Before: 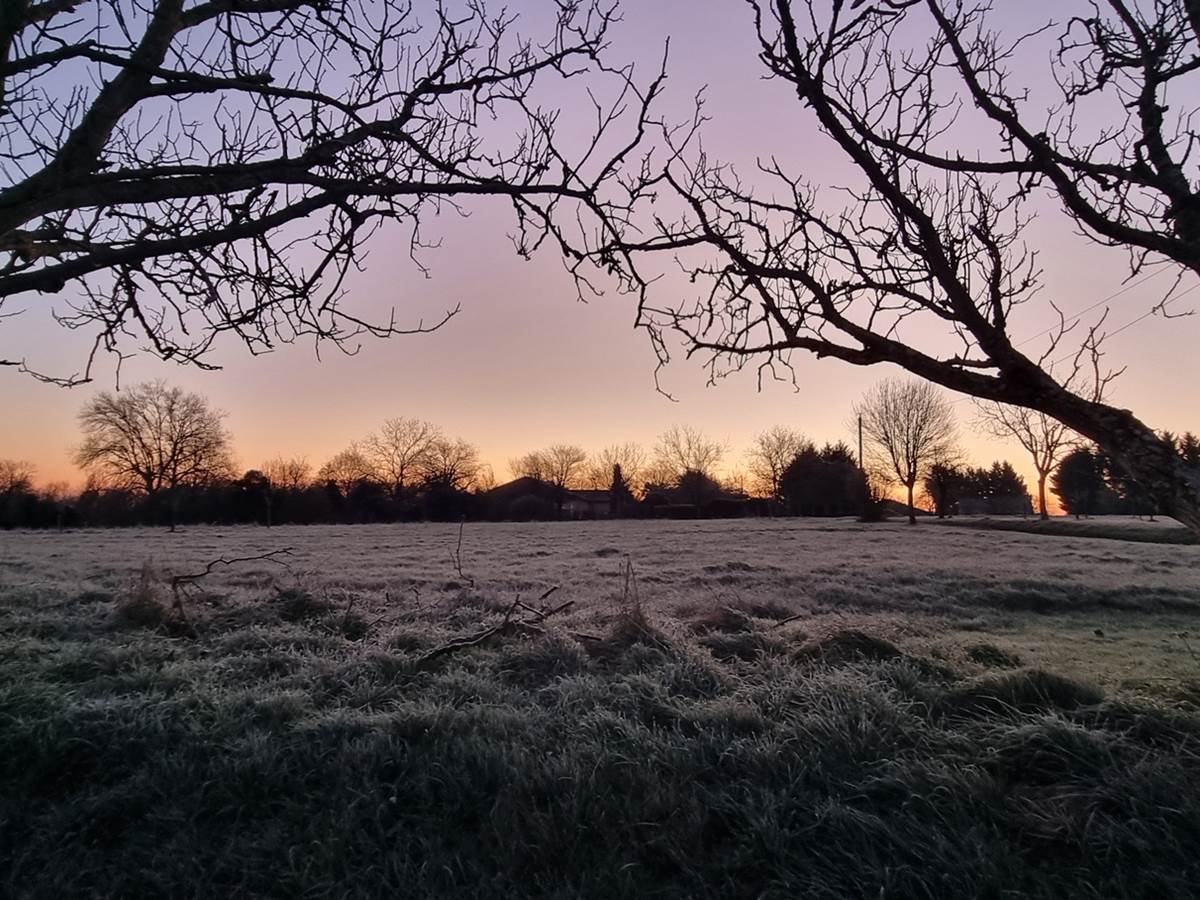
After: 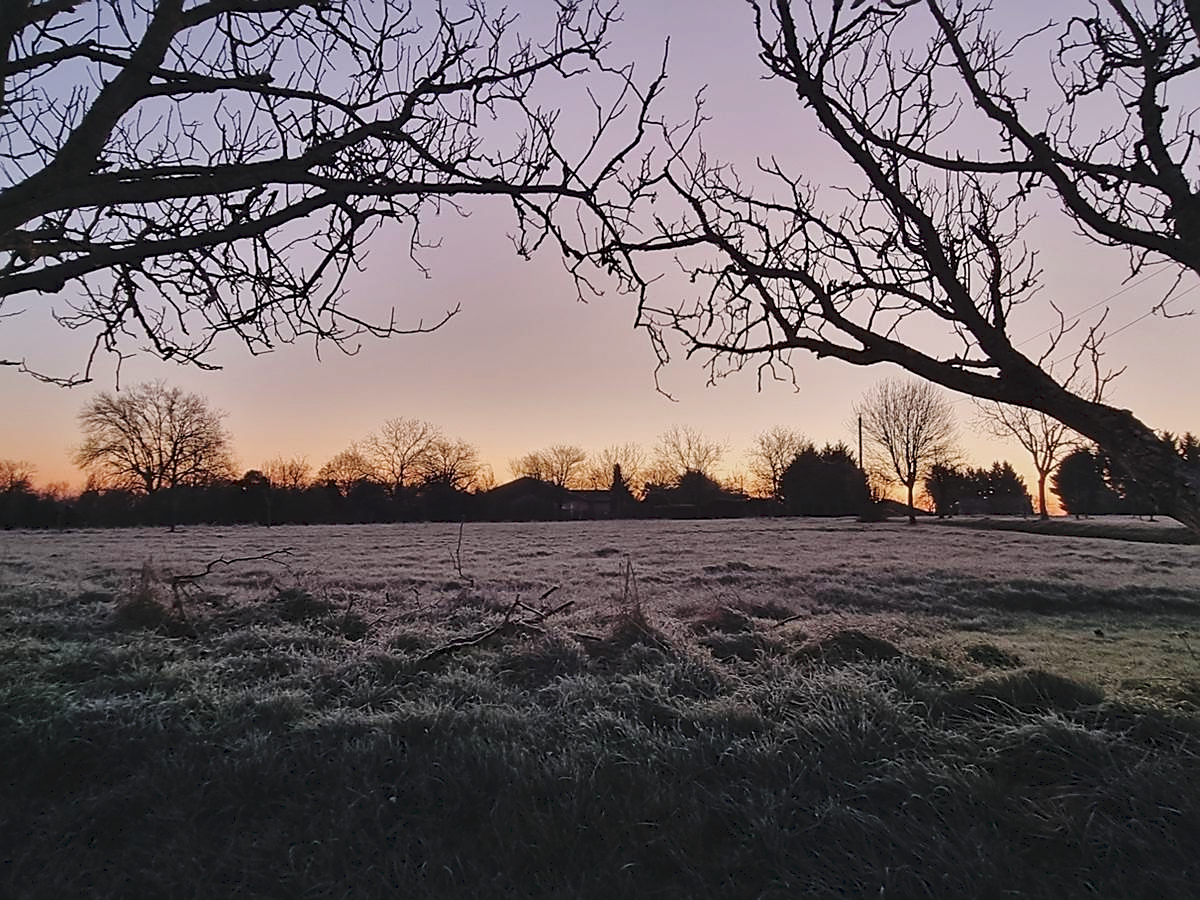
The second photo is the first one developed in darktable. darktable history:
exposure: exposure -0.293 EV, compensate highlight preservation false
tone curve: curves: ch0 [(0, 0) (0.003, 0.068) (0.011, 0.079) (0.025, 0.092) (0.044, 0.107) (0.069, 0.121) (0.1, 0.134) (0.136, 0.16) (0.177, 0.198) (0.224, 0.242) (0.277, 0.312) (0.335, 0.384) (0.399, 0.461) (0.468, 0.539) (0.543, 0.622) (0.623, 0.691) (0.709, 0.763) (0.801, 0.833) (0.898, 0.909) (1, 1)], preserve colors none
sharpen: on, module defaults
